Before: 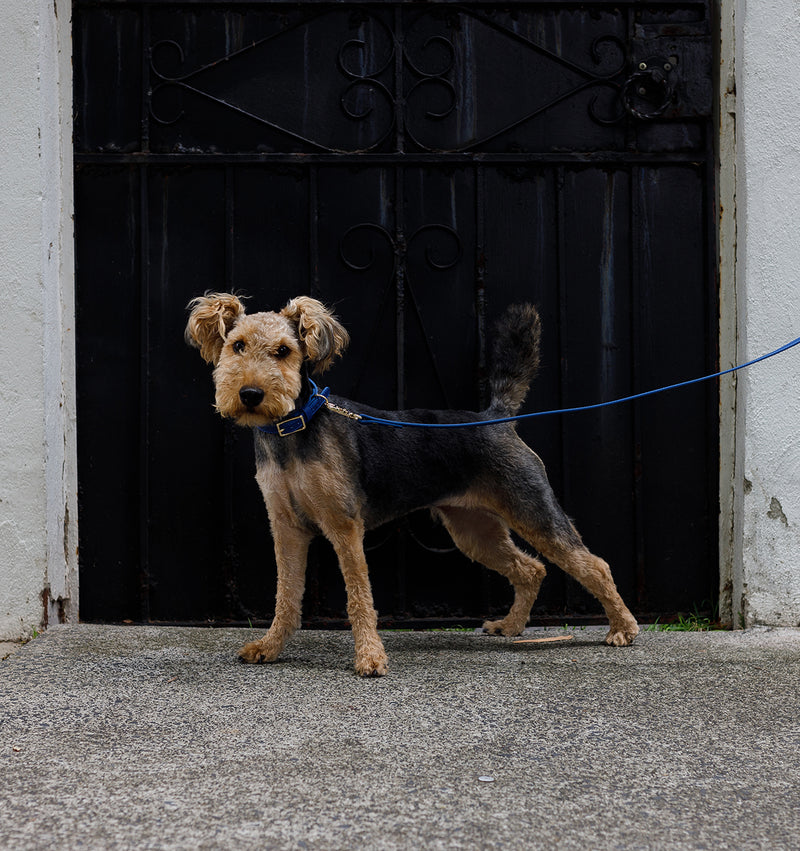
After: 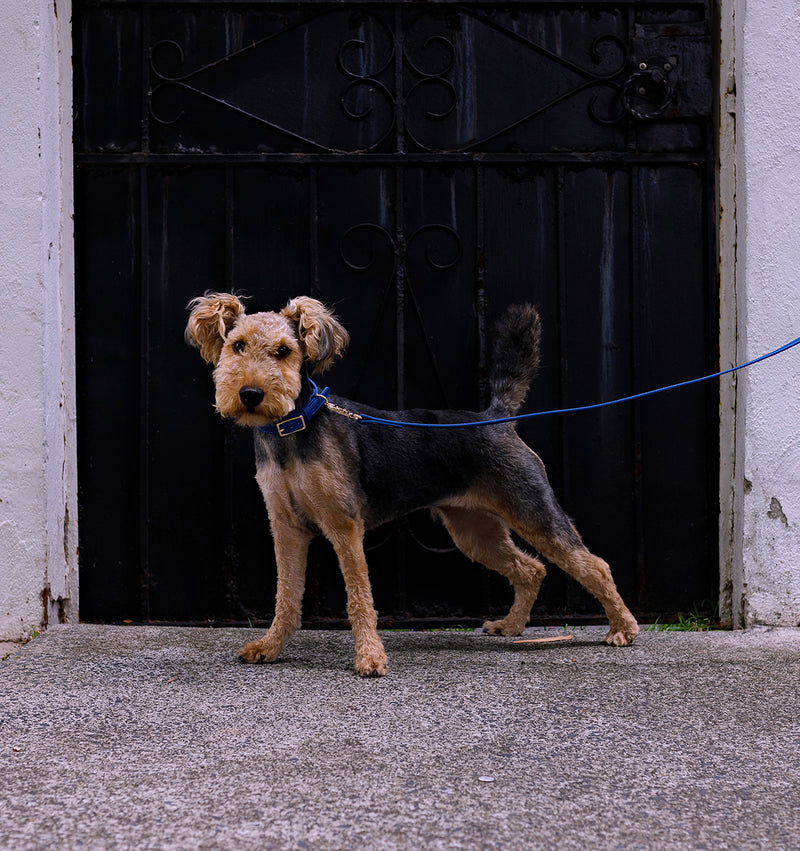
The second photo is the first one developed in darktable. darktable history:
haze removal: compatibility mode true, adaptive false
white balance: red 1.066, blue 1.119
